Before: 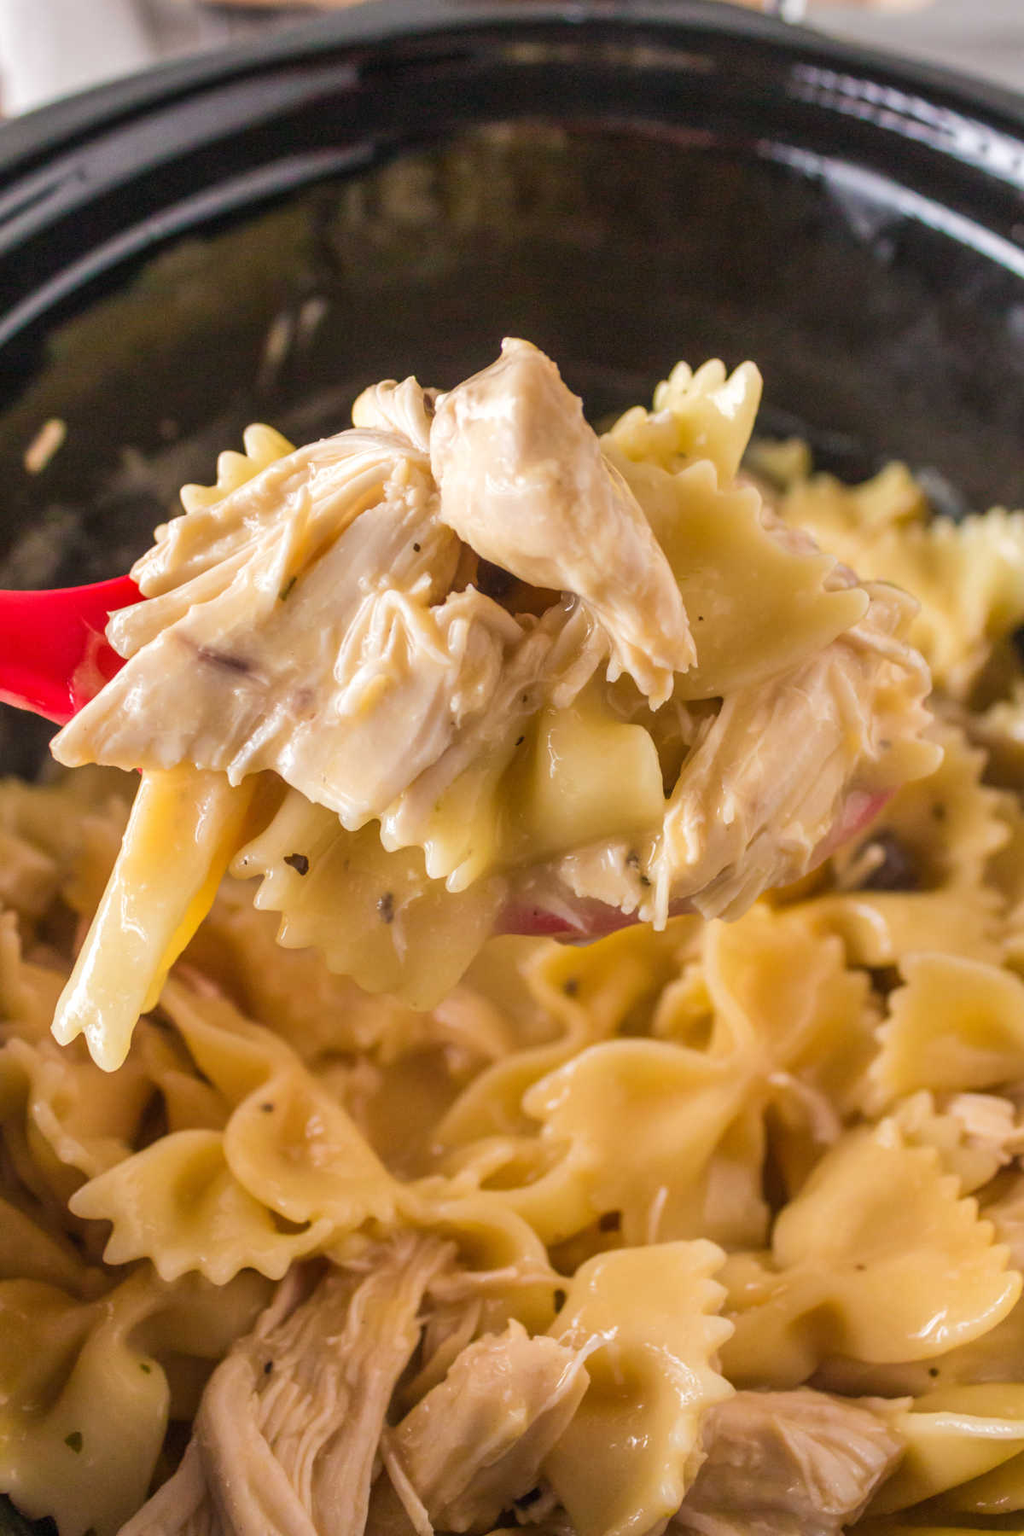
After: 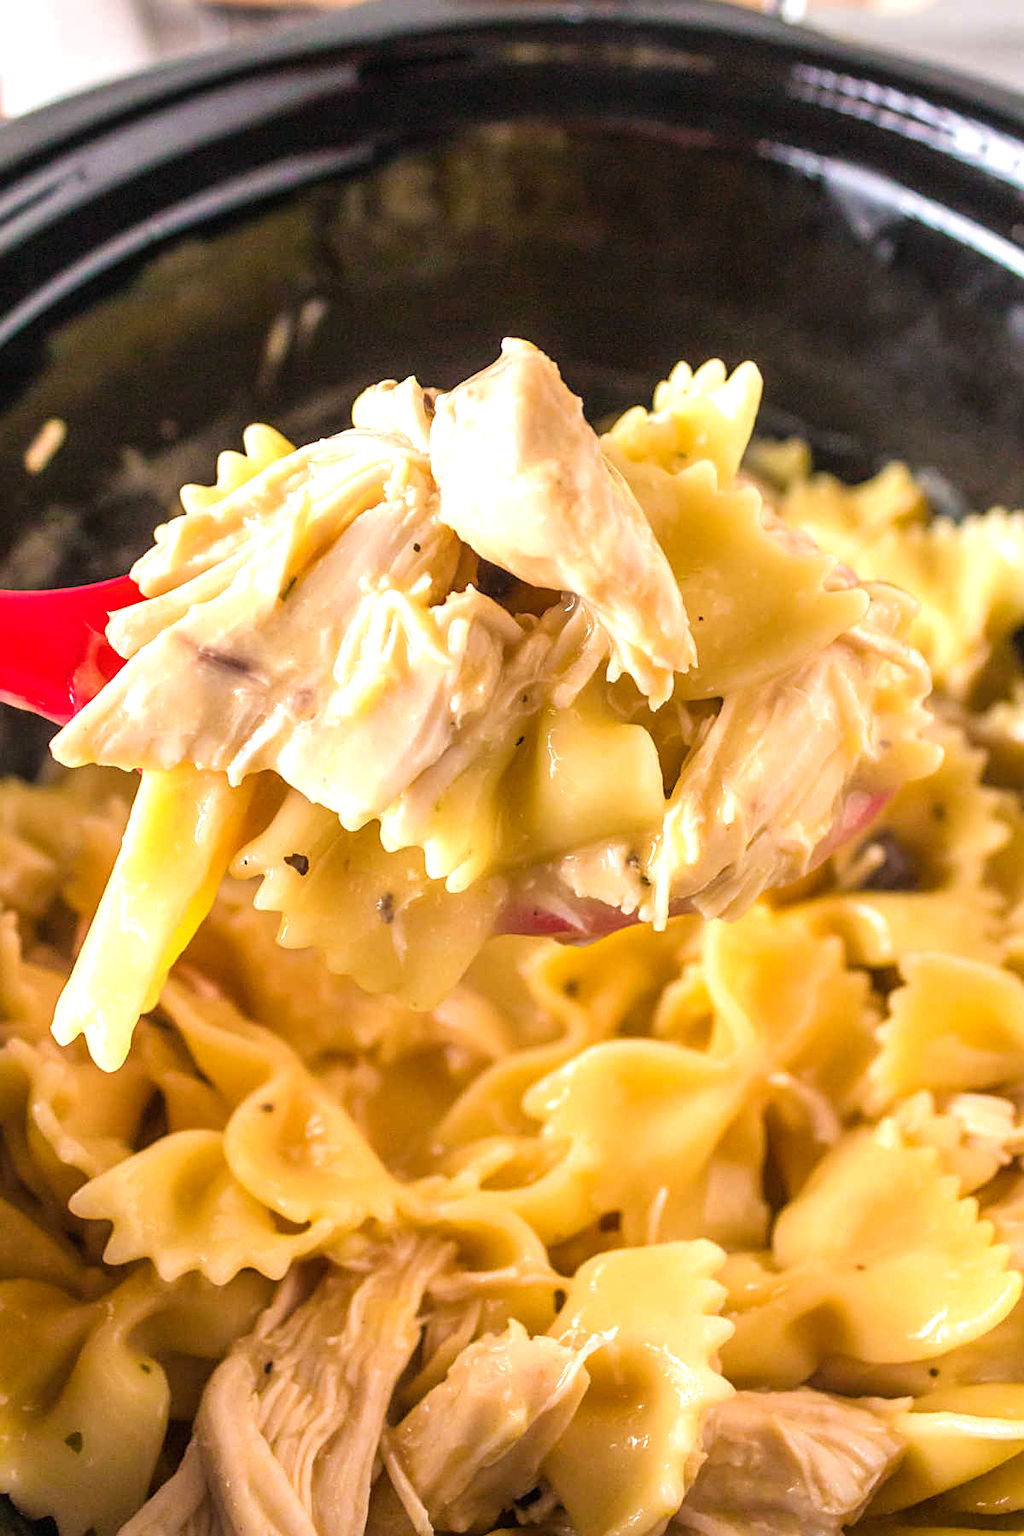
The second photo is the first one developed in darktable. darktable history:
tone equalizer: -8 EV -0.758 EV, -7 EV -0.726 EV, -6 EV -0.569 EV, -5 EV -0.365 EV, -3 EV 0.37 EV, -2 EV 0.6 EV, -1 EV 0.681 EV, +0 EV 0.73 EV
sharpen: on, module defaults
color balance rgb: perceptual saturation grading › global saturation 0.165%, perceptual saturation grading › mid-tones 11.063%, global vibrance 20%
